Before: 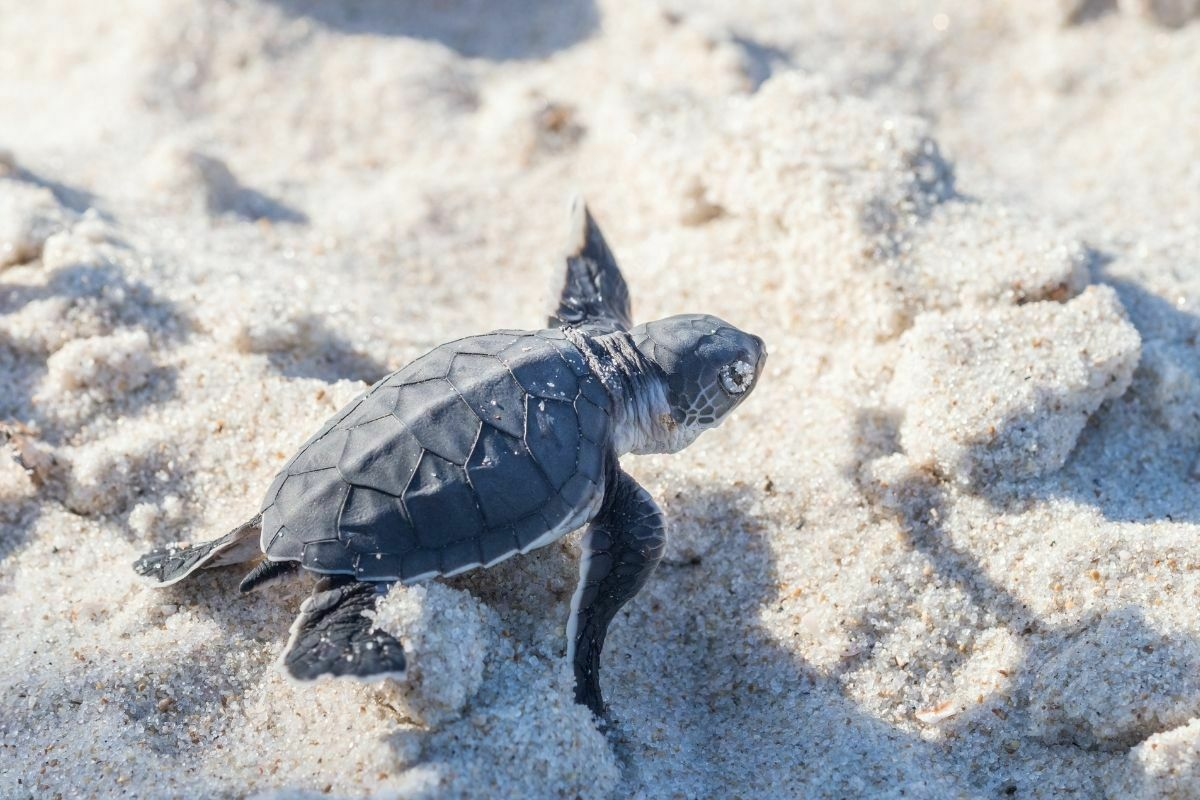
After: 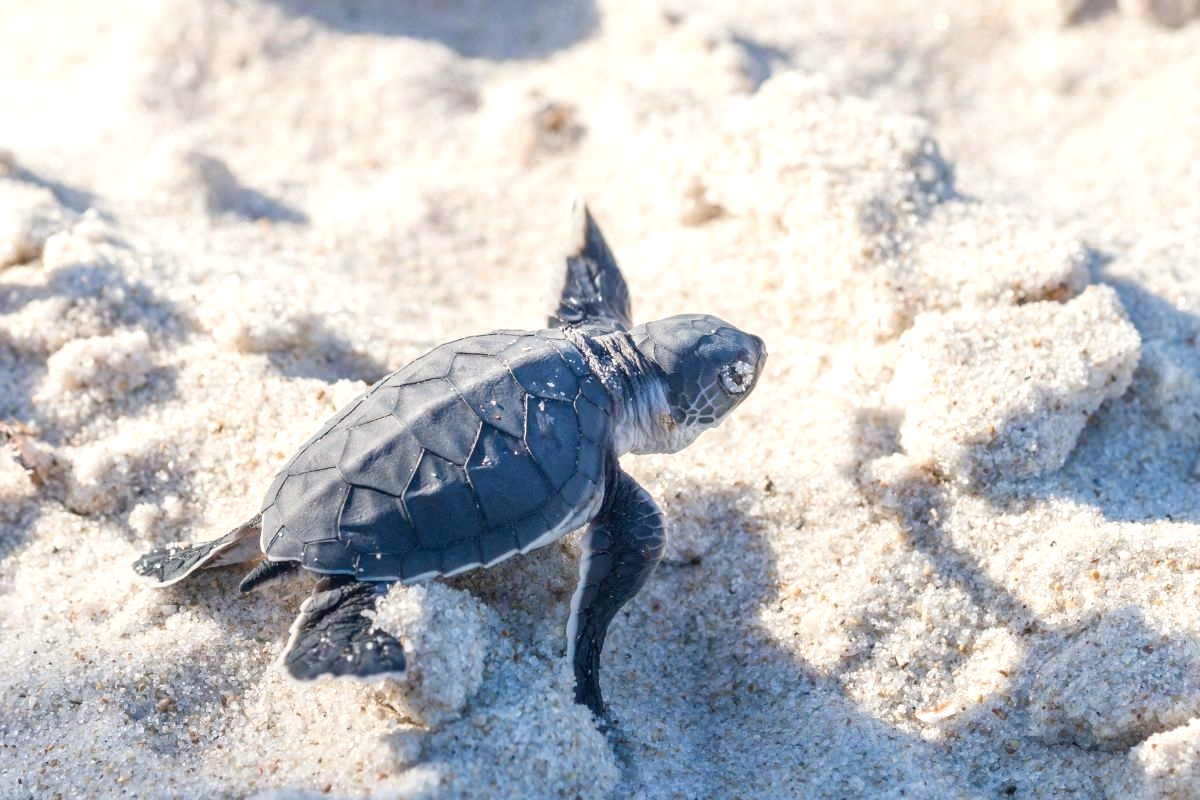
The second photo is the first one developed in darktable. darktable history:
exposure: exposure 0.298 EV, compensate highlight preservation false
color balance rgb: highlights gain › chroma 1.05%, highlights gain › hue 53.83°, perceptual saturation grading › global saturation 0.571%, perceptual saturation grading › highlights -18.293%, perceptual saturation grading › mid-tones 7.302%, perceptual saturation grading › shadows 28.142%, global vibrance 20%
